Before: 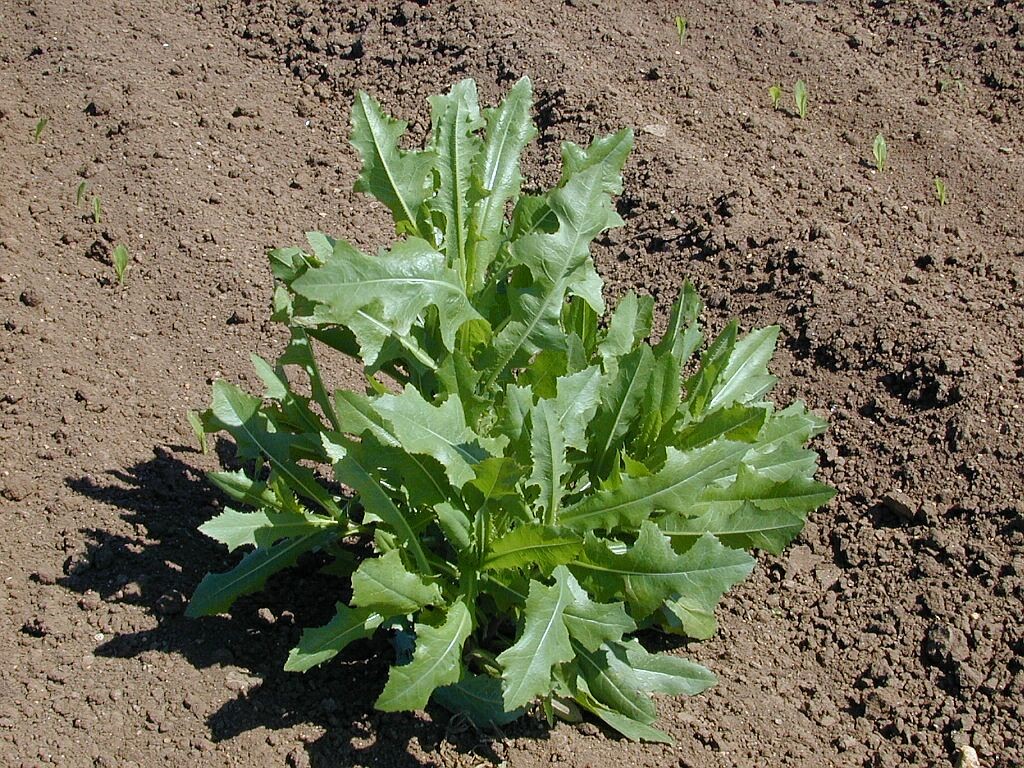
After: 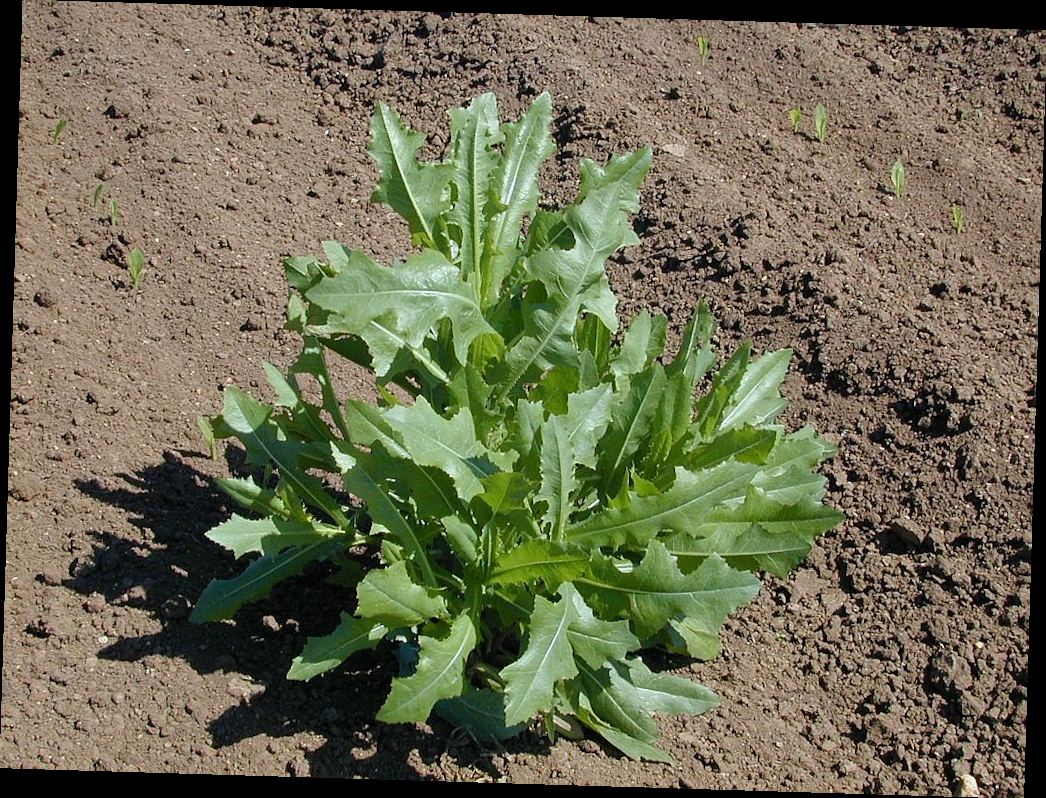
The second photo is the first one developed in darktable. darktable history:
rotate and perspective: rotation 1.72°, automatic cropping off
